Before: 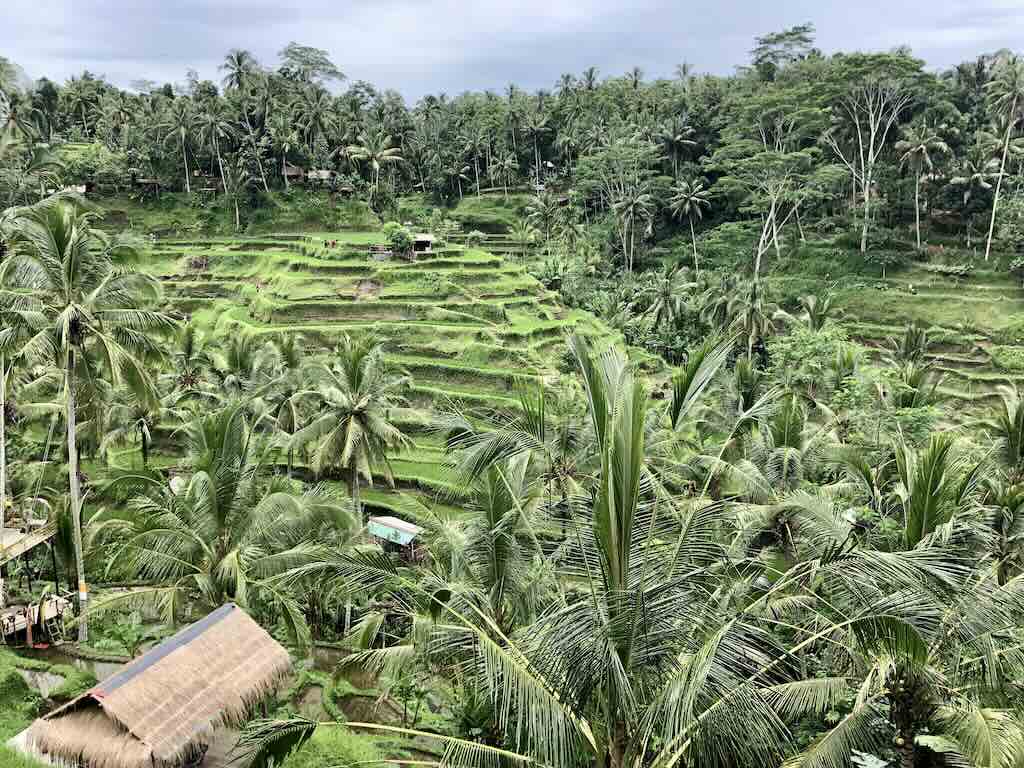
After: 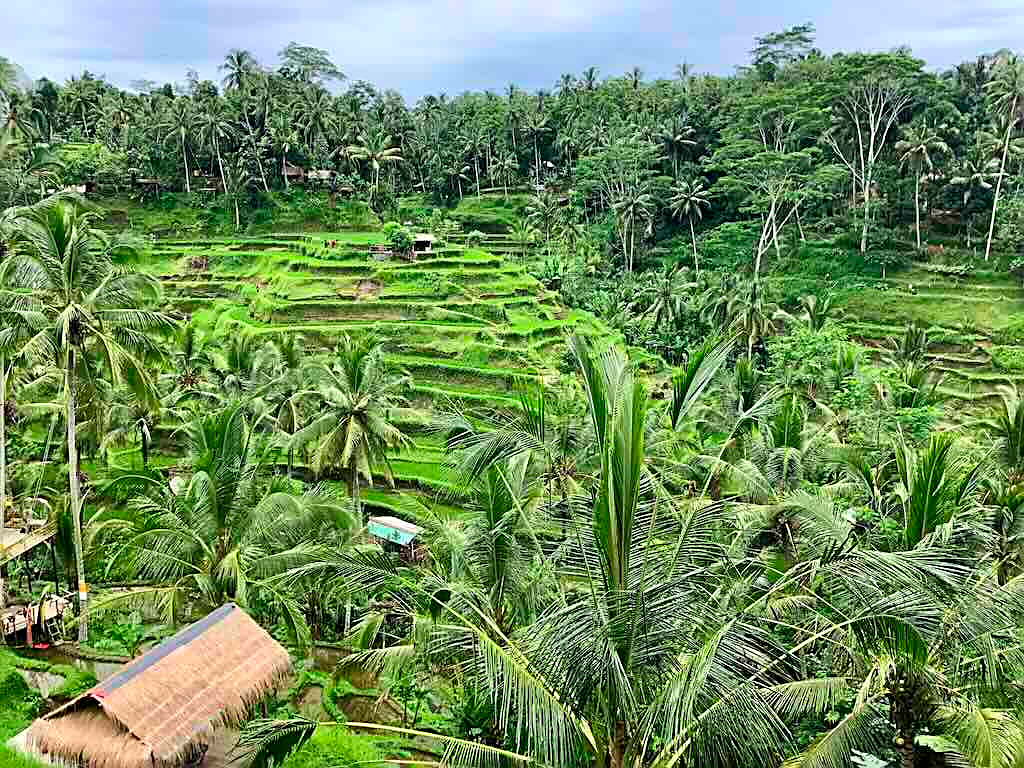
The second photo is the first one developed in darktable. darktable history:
color contrast: green-magenta contrast 1.69, blue-yellow contrast 1.49
sharpen: amount 0.575
